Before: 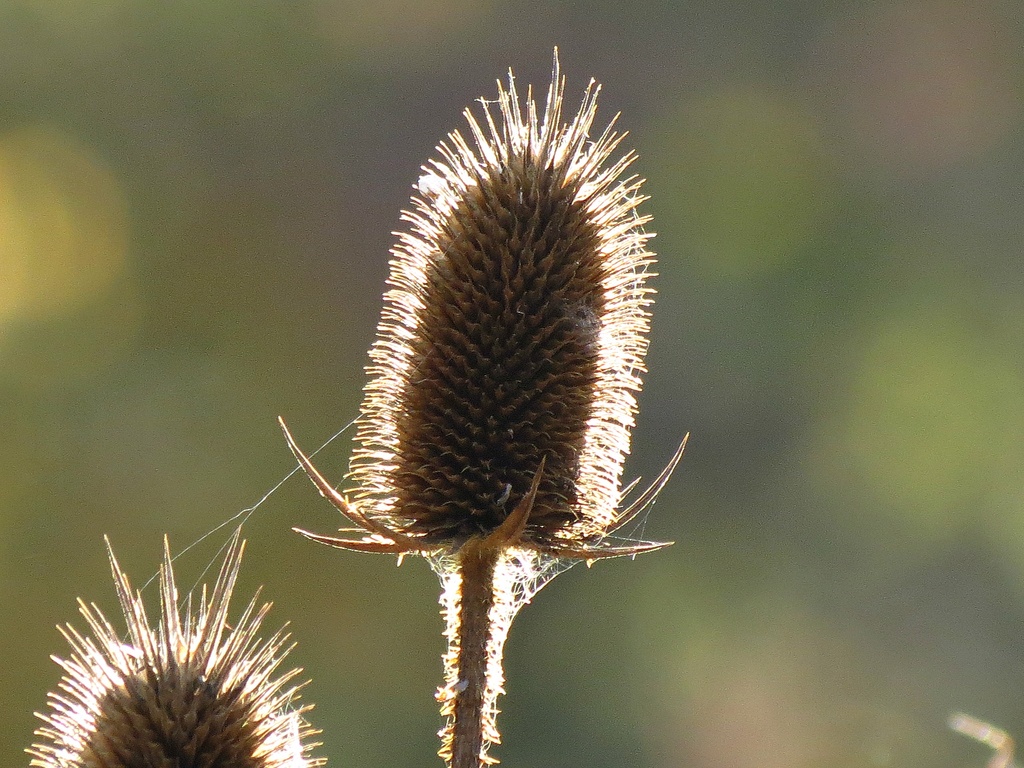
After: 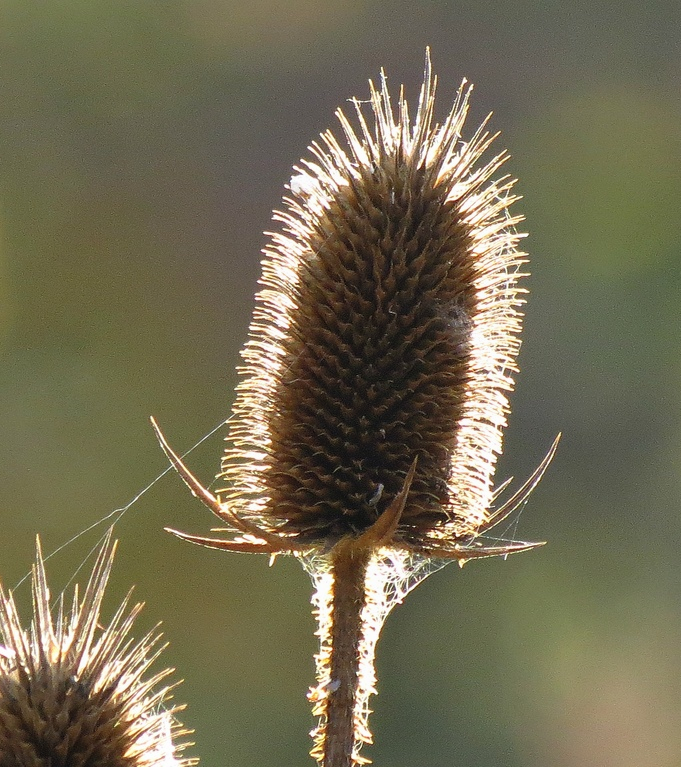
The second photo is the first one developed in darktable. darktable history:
crop and rotate: left 12.579%, right 20.898%
local contrast: mode bilateral grid, contrast 100, coarseness 99, detail 90%, midtone range 0.2
shadows and highlights: soften with gaussian
